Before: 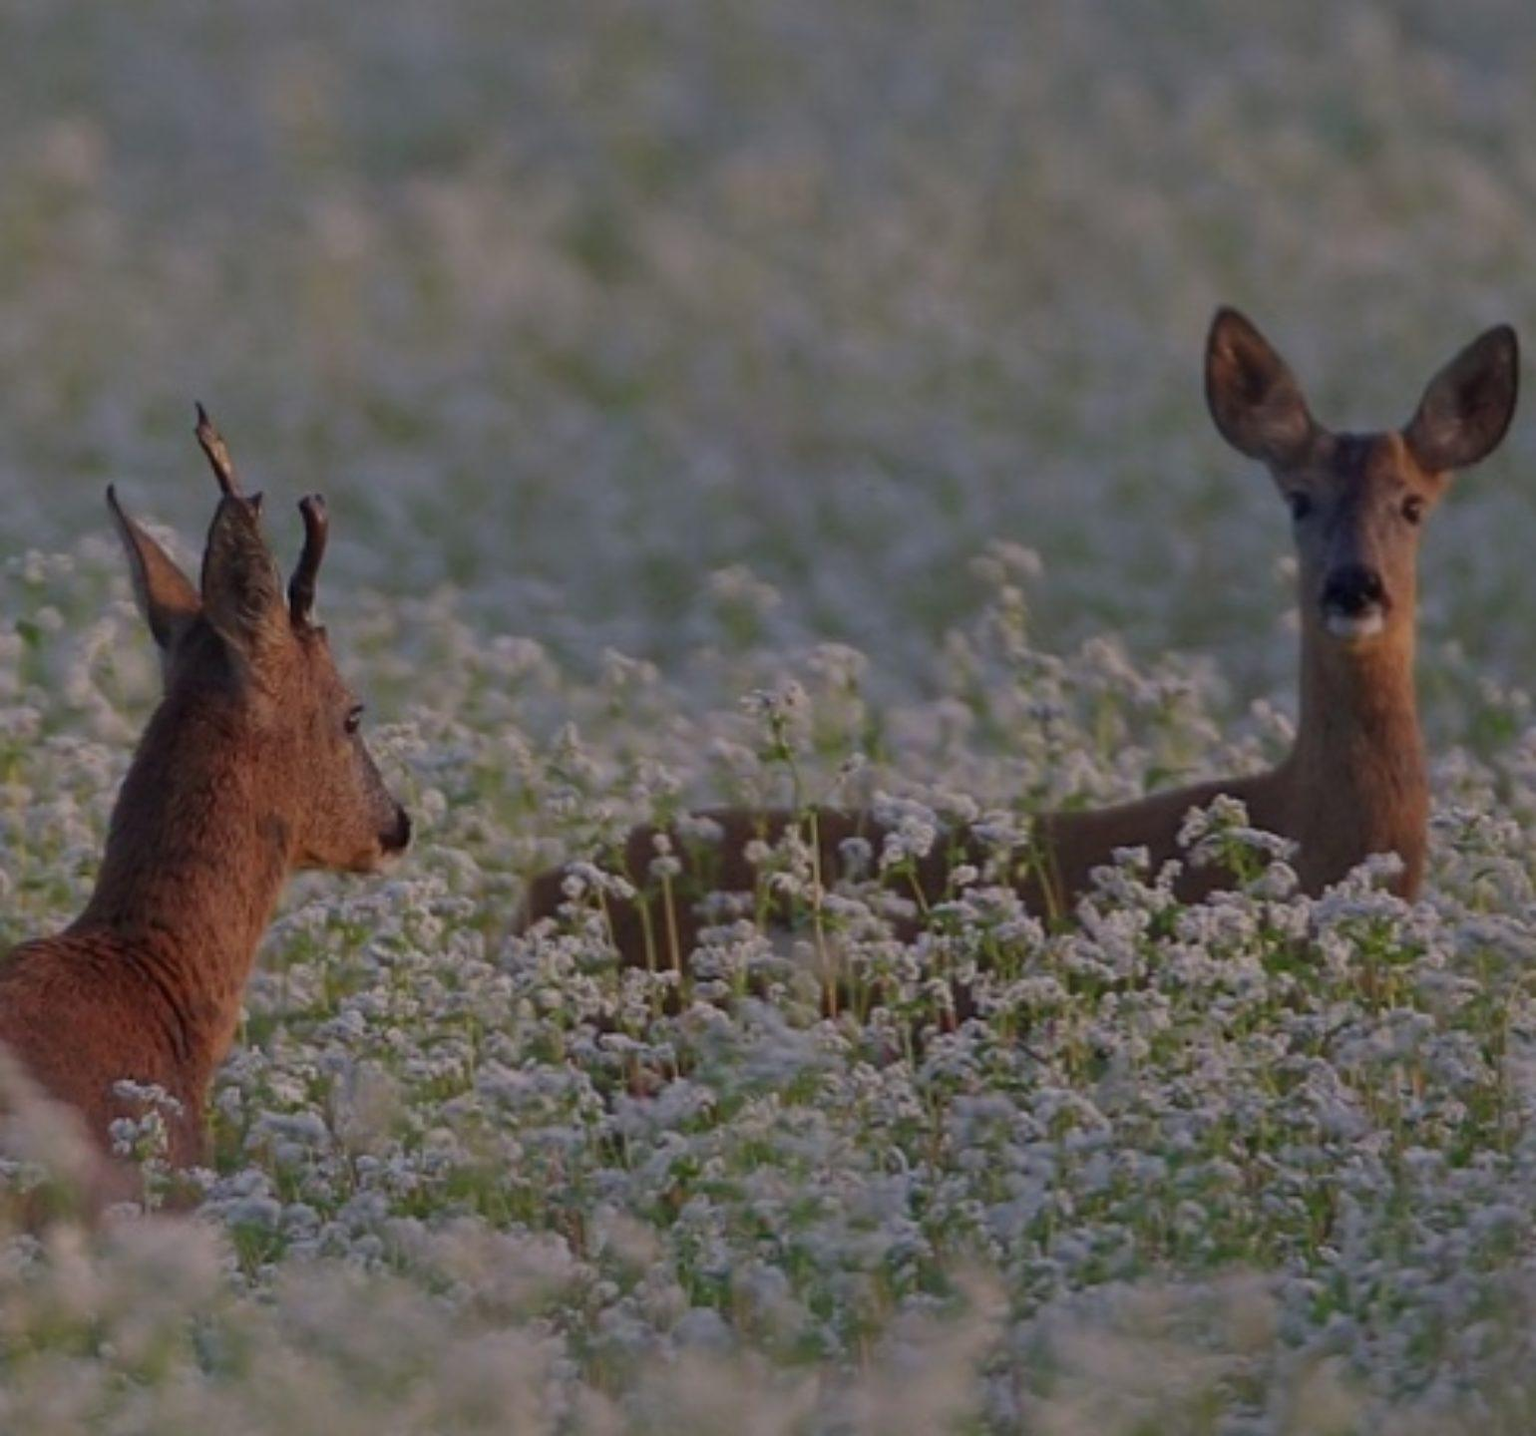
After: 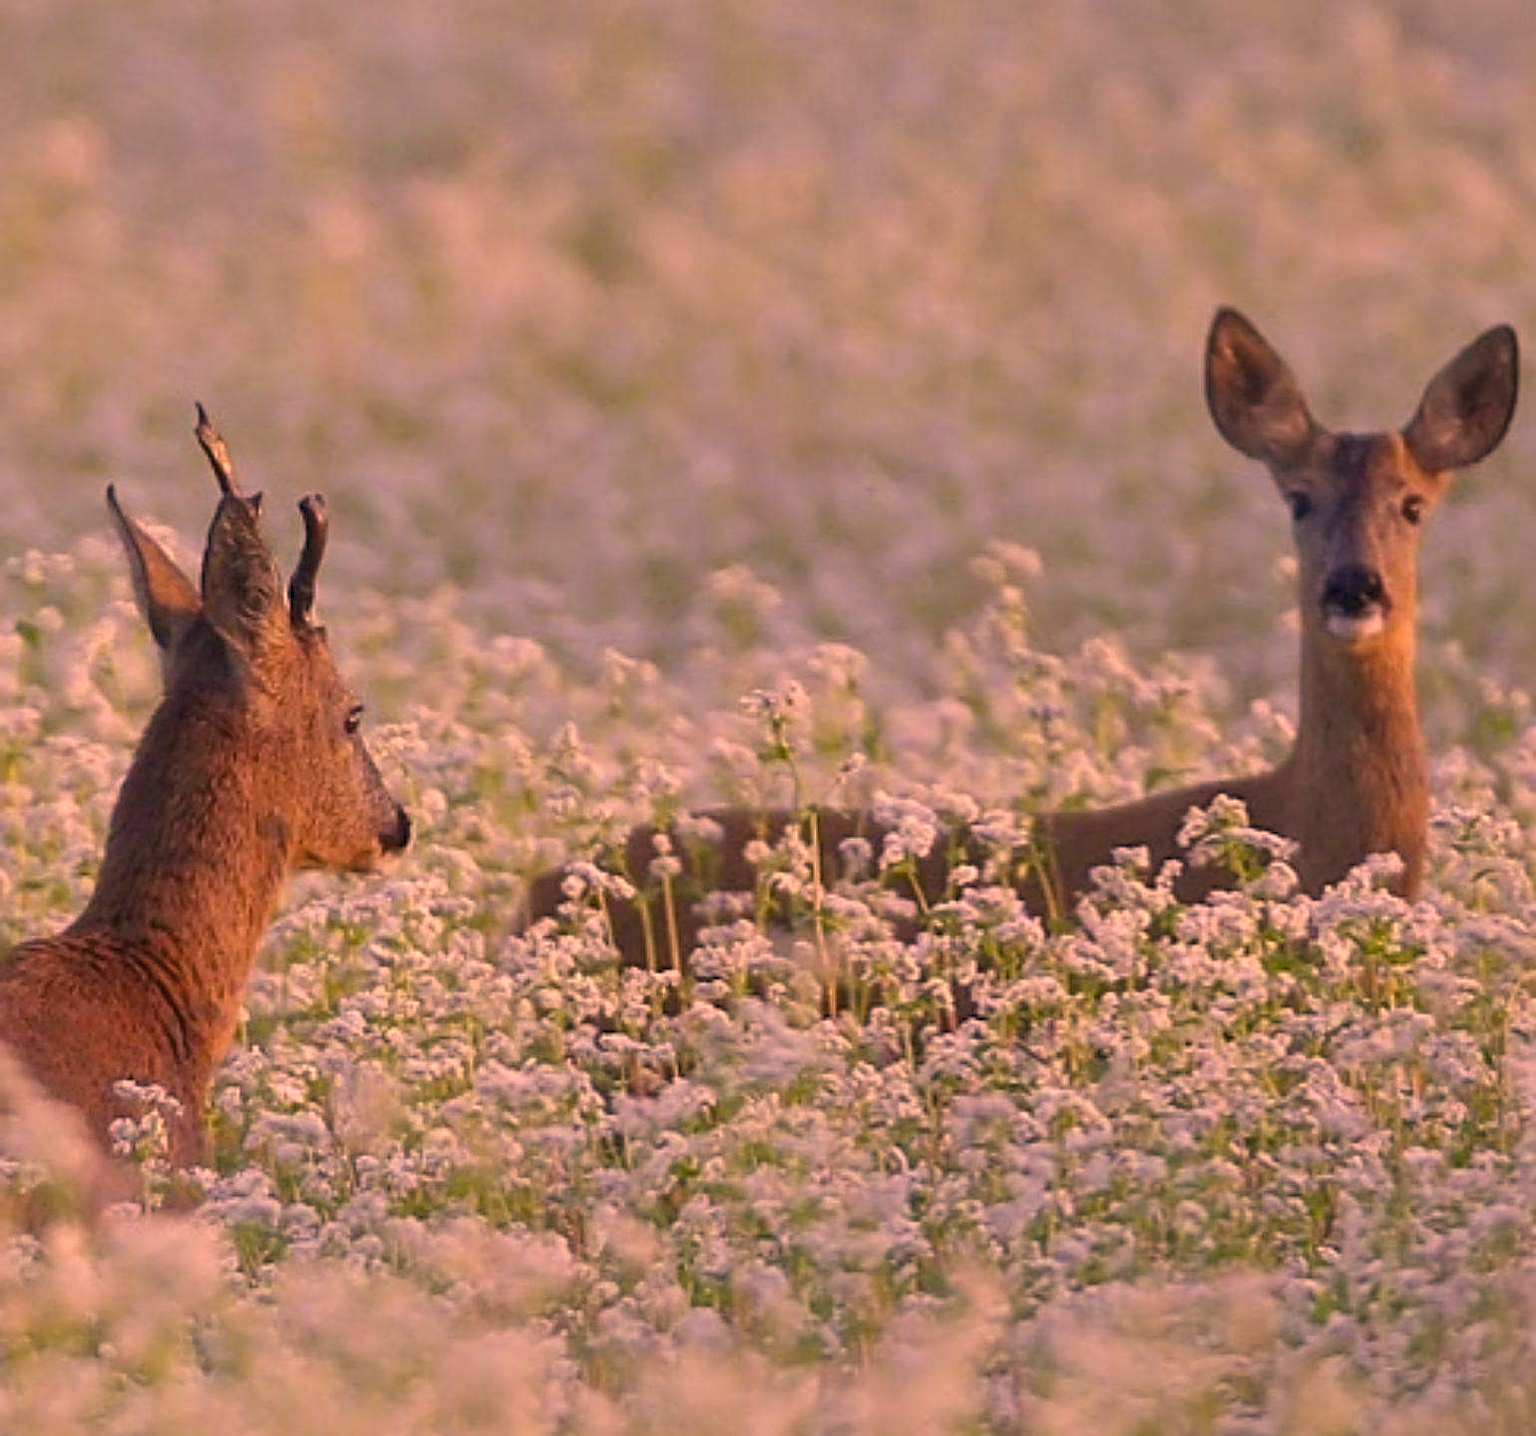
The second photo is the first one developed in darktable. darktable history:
exposure: black level correction 0, exposure 1.1 EV, compensate highlight preservation false
color correction: highlights a* 40, highlights b* 40, saturation 0.69
sharpen: radius 2.531, amount 0.628
color balance rgb: linear chroma grading › global chroma 33.4%
